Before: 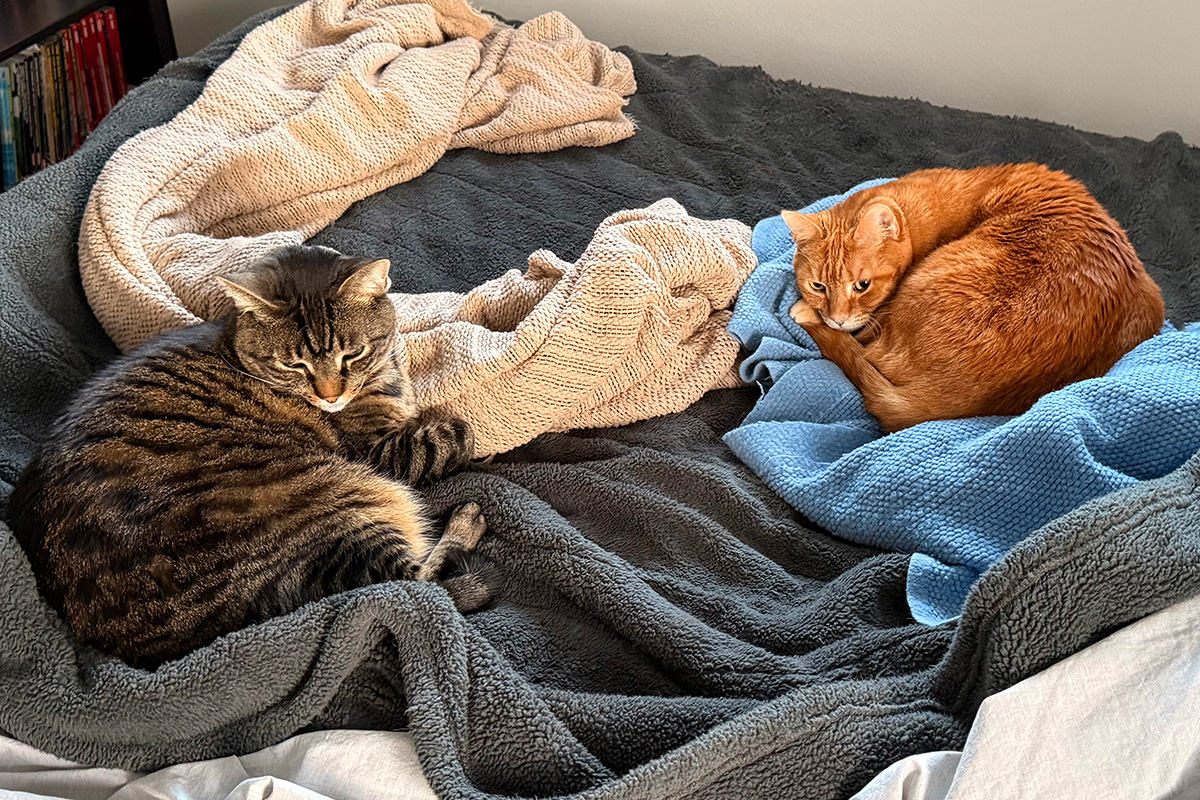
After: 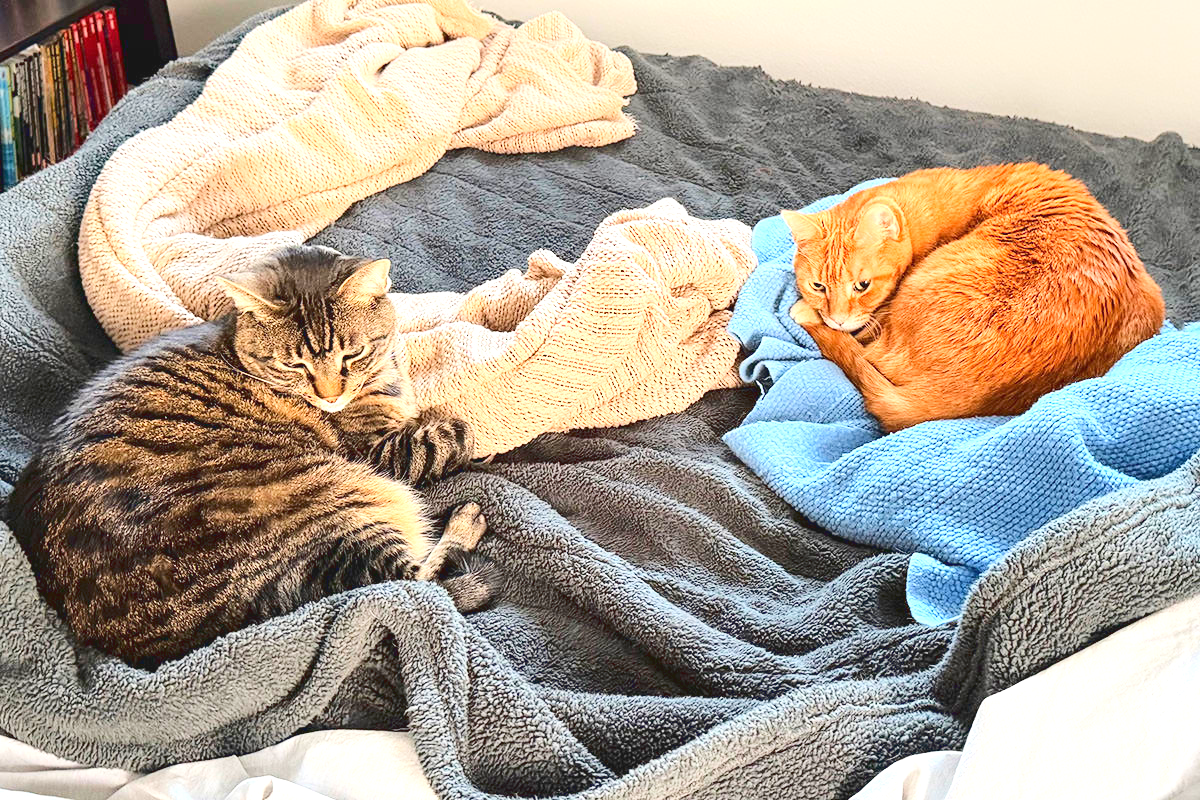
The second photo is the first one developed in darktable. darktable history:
exposure: black level correction 0, exposure 0.703 EV, compensate exposure bias true, compensate highlight preservation false
base curve: curves: ch0 [(0, 0.007) (0.028, 0.063) (0.121, 0.311) (0.46, 0.743) (0.859, 0.957) (1, 1)]
